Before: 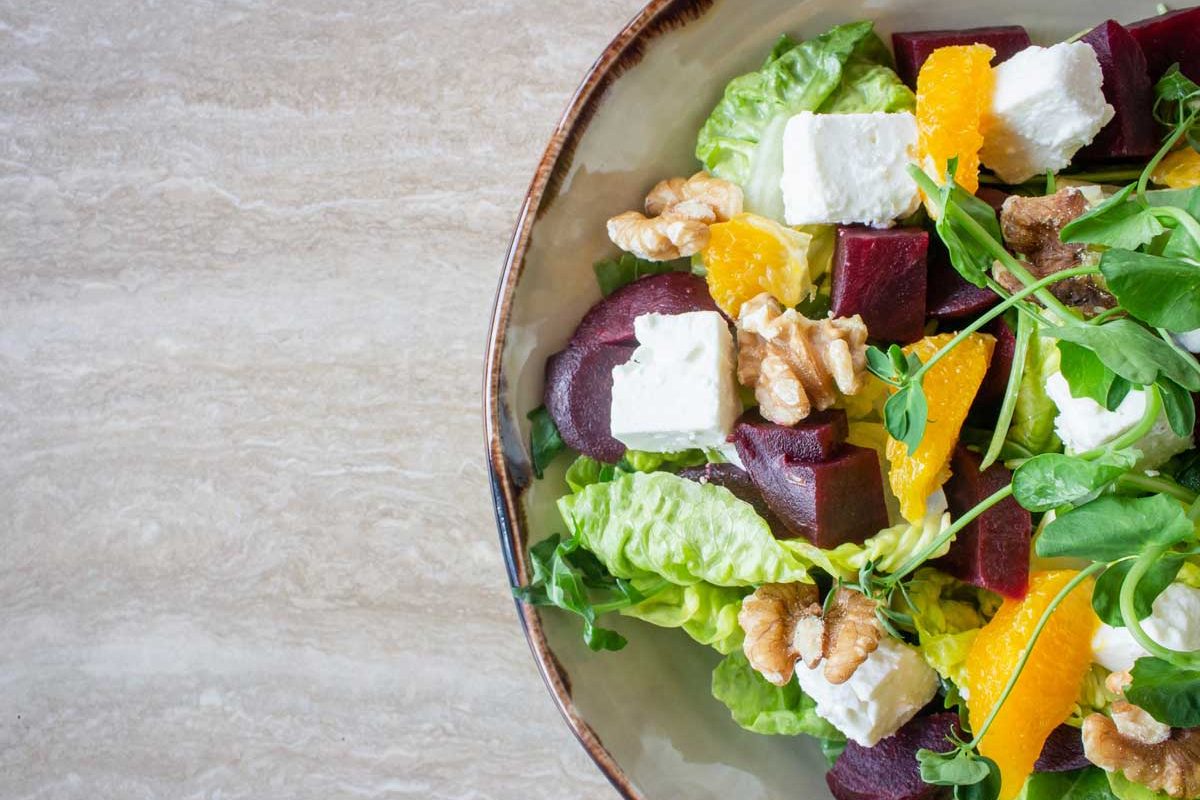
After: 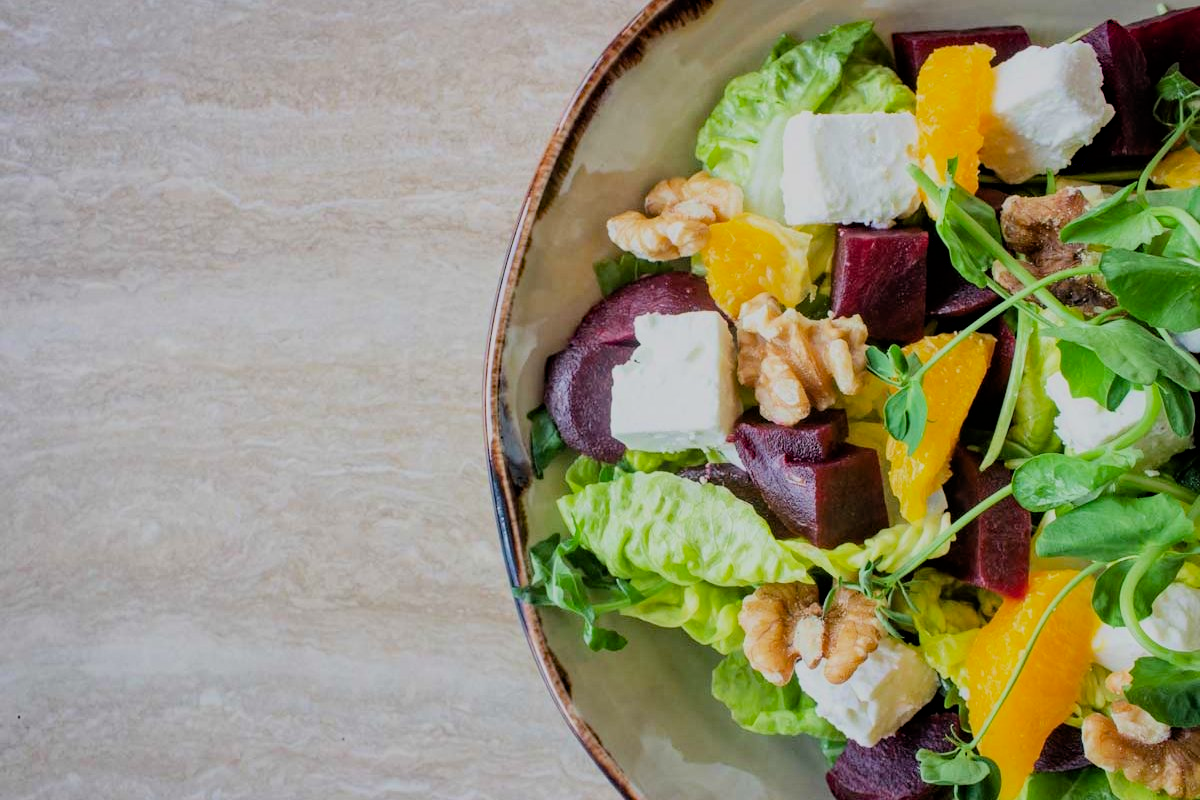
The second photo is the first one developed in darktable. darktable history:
filmic rgb: black relative exposure -7.15 EV, white relative exposure 5.36 EV, hardness 3.02, color science v6 (2022)
haze removal: strength 0.29, distance 0.25, compatibility mode true, adaptive false
